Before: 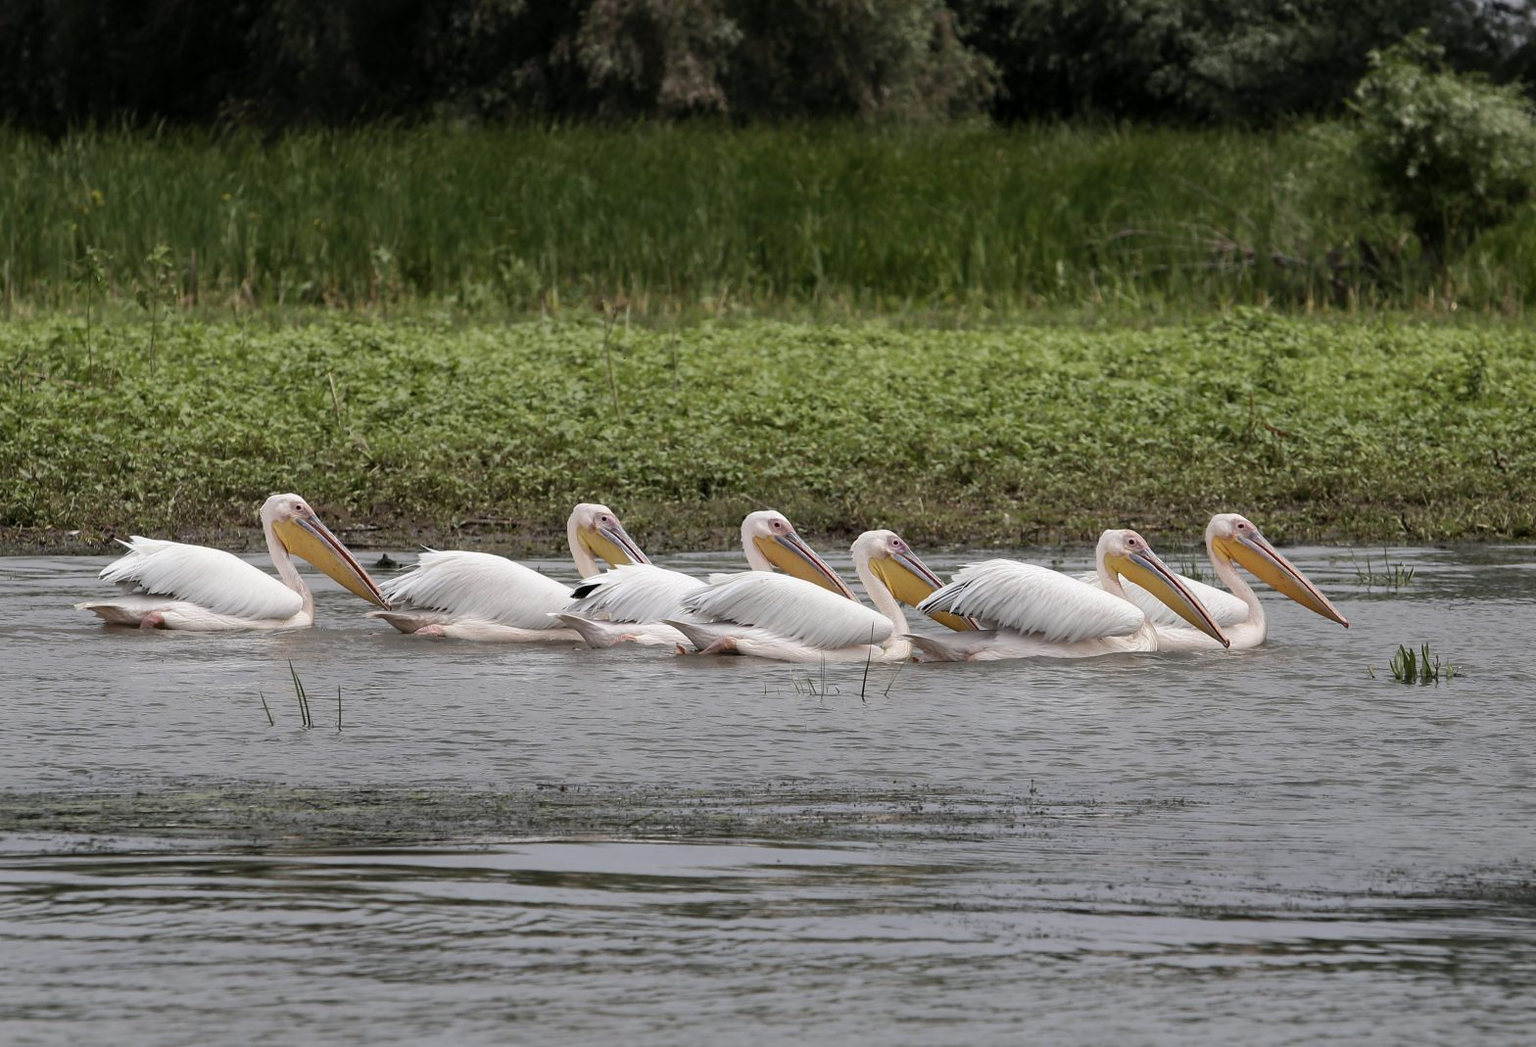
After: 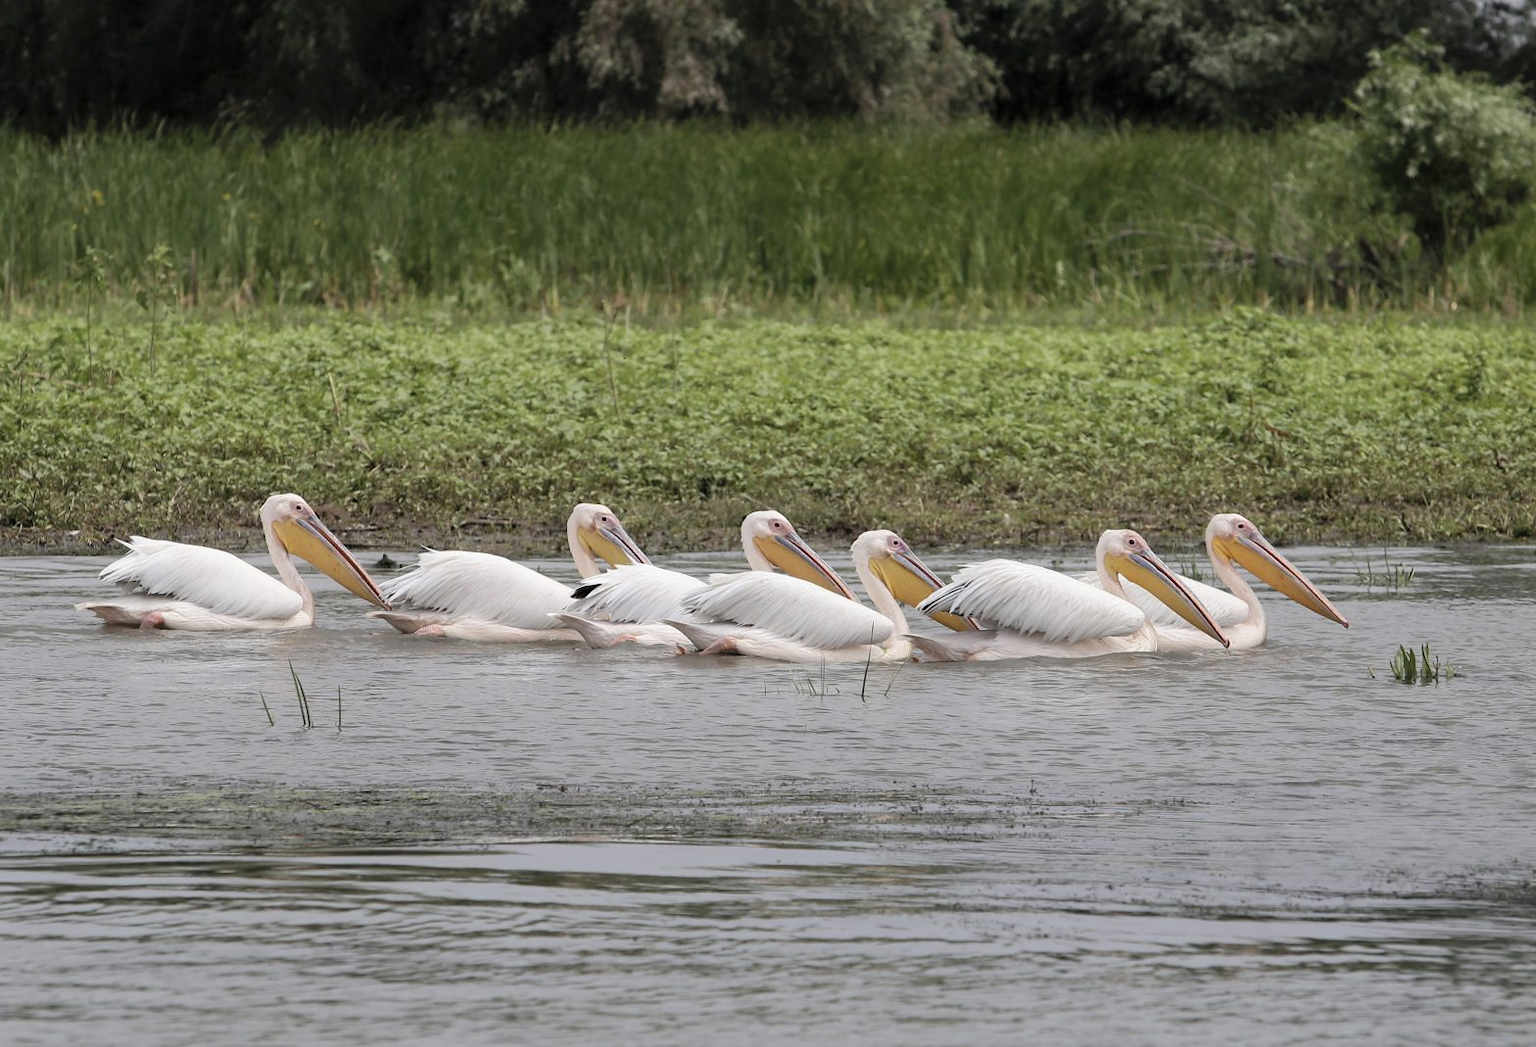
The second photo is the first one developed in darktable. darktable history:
contrast brightness saturation: brightness 0.122
